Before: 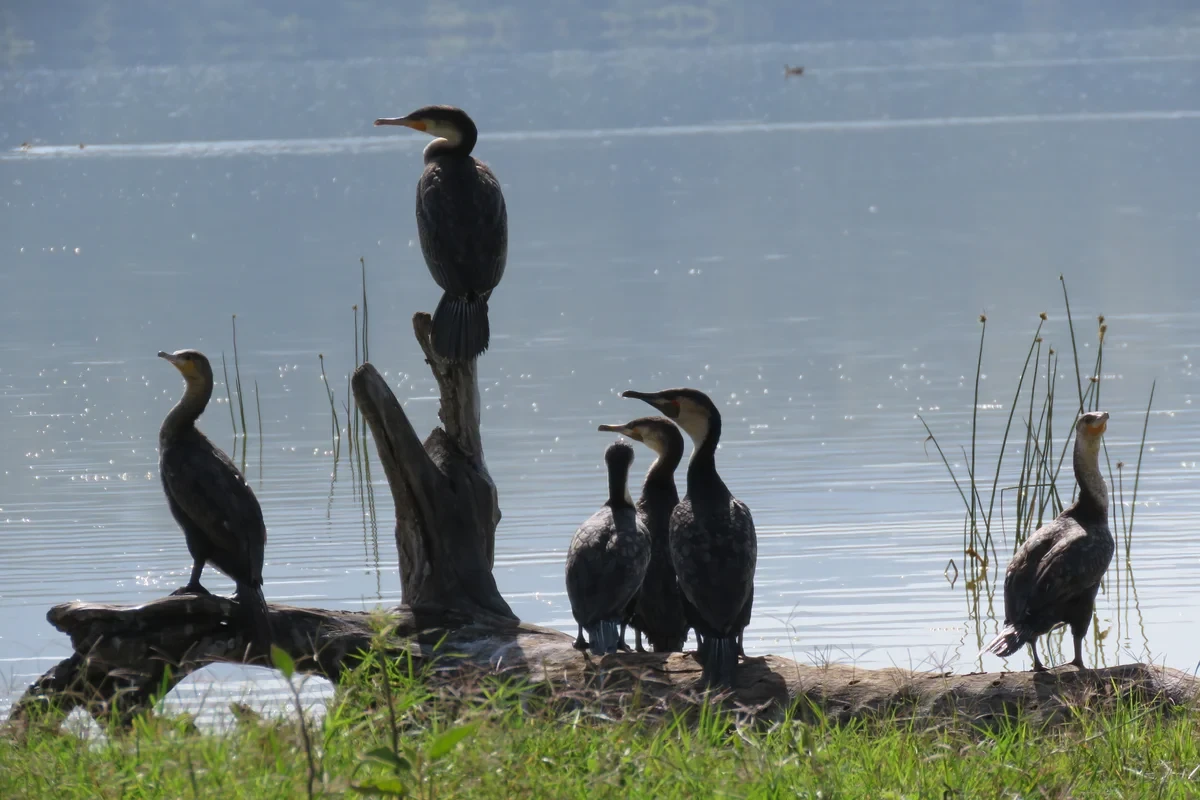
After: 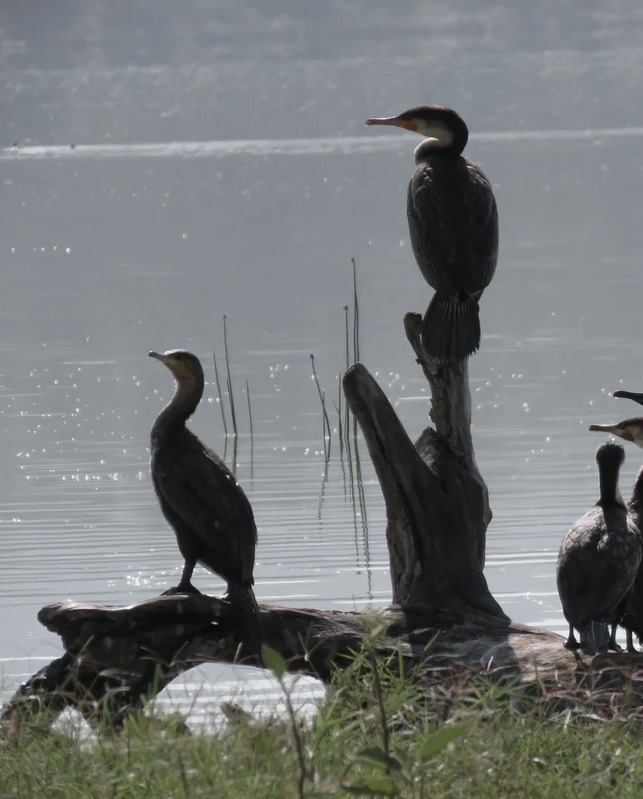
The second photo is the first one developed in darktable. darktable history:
color zones: curves: ch0 [(0, 0.48) (0.209, 0.398) (0.305, 0.332) (0.429, 0.493) (0.571, 0.5) (0.714, 0.5) (0.857, 0.5) (1, 0.48)]; ch1 [(0, 0.736) (0.143, 0.625) (0.225, 0.371) (0.429, 0.256) (0.571, 0.241) (0.714, 0.213) (0.857, 0.48) (1, 0.736)]; ch2 [(0, 0.448) (0.143, 0.498) (0.286, 0.5) (0.429, 0.5) (0.571, 0.5) (0.714, 0.5) (0.857, 0.5) (1, 0.448)]
contrast brightness saturation: contrast 0.061, brightness -0.014, saturation -0.211
crop: left 0.819%, right 45.578%, bottom 0.084%
